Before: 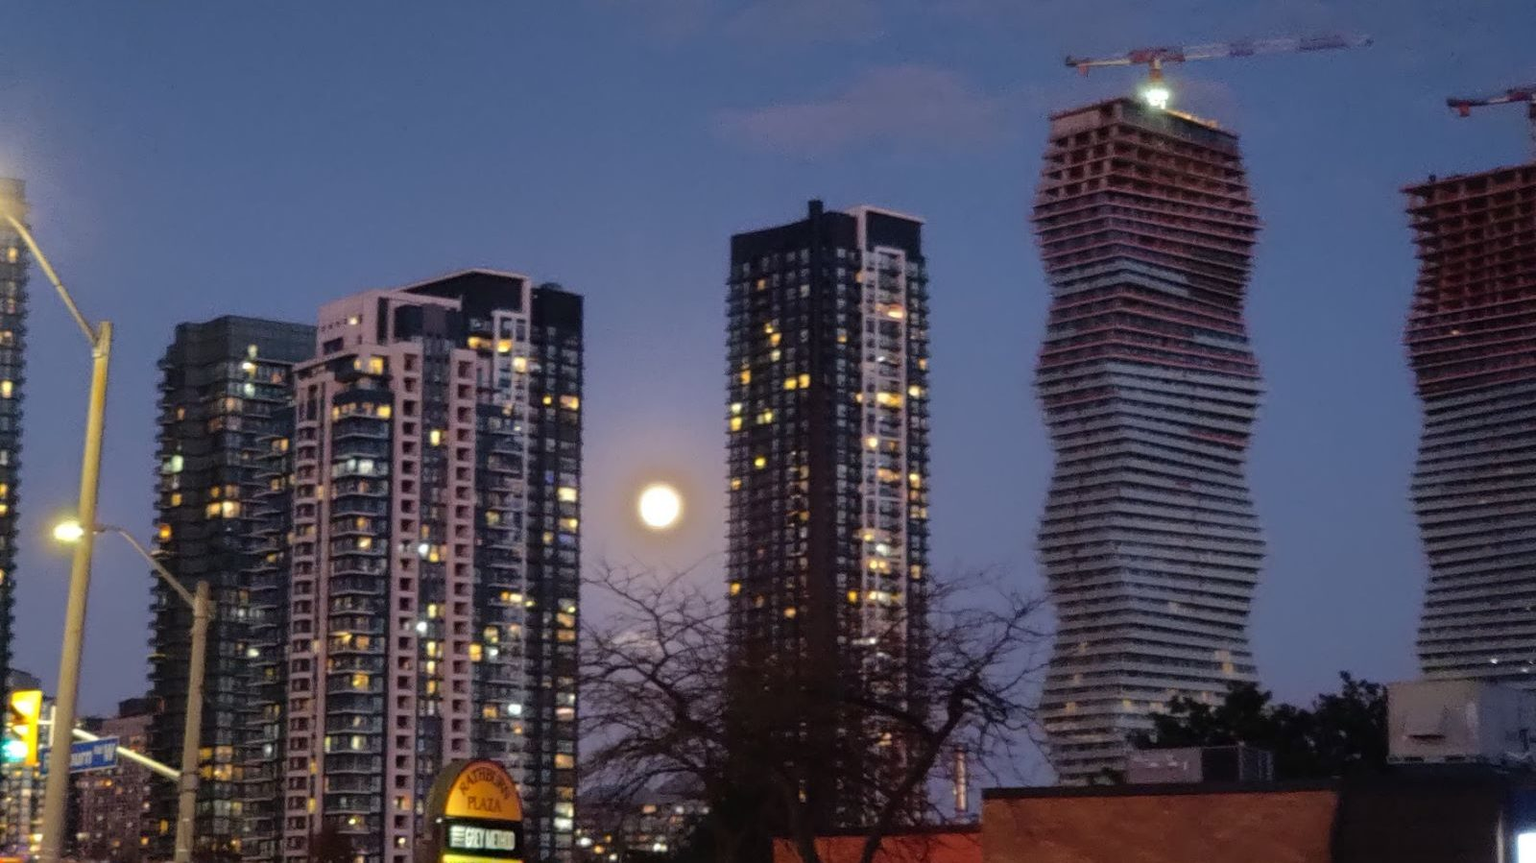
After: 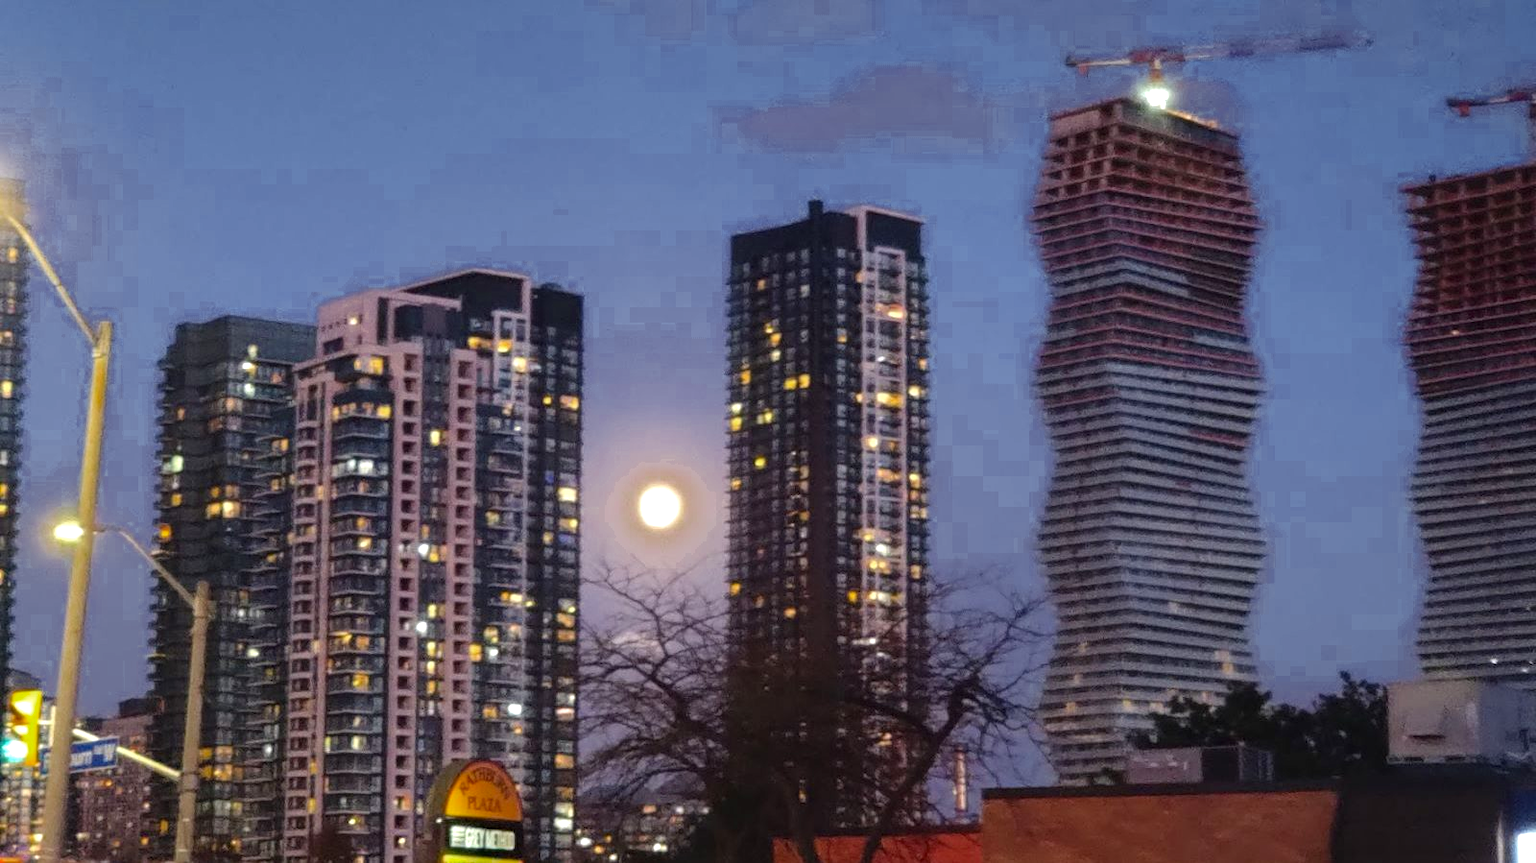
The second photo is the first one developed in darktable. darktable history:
exposure: black level correction 0, exposure 0.697 EV, compensate highlight preservation false
color zones: curves: ch0 [(0.27, 0.396) (0.563, 0.504) (0.75, 0.5) (0.787, 0.307)]
